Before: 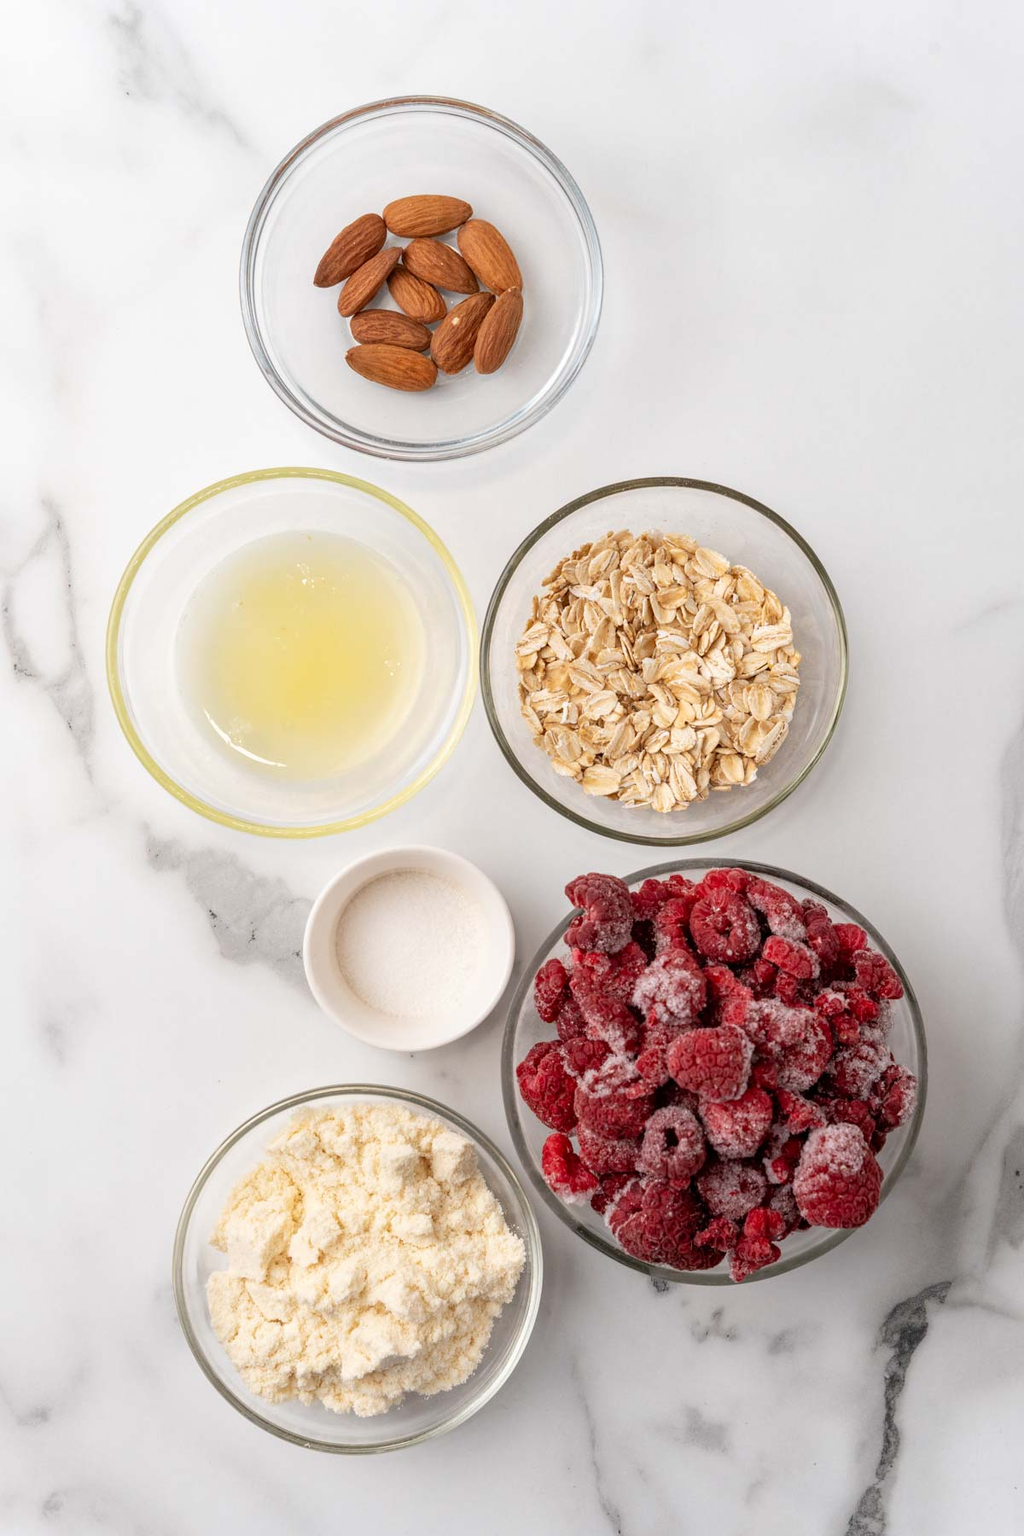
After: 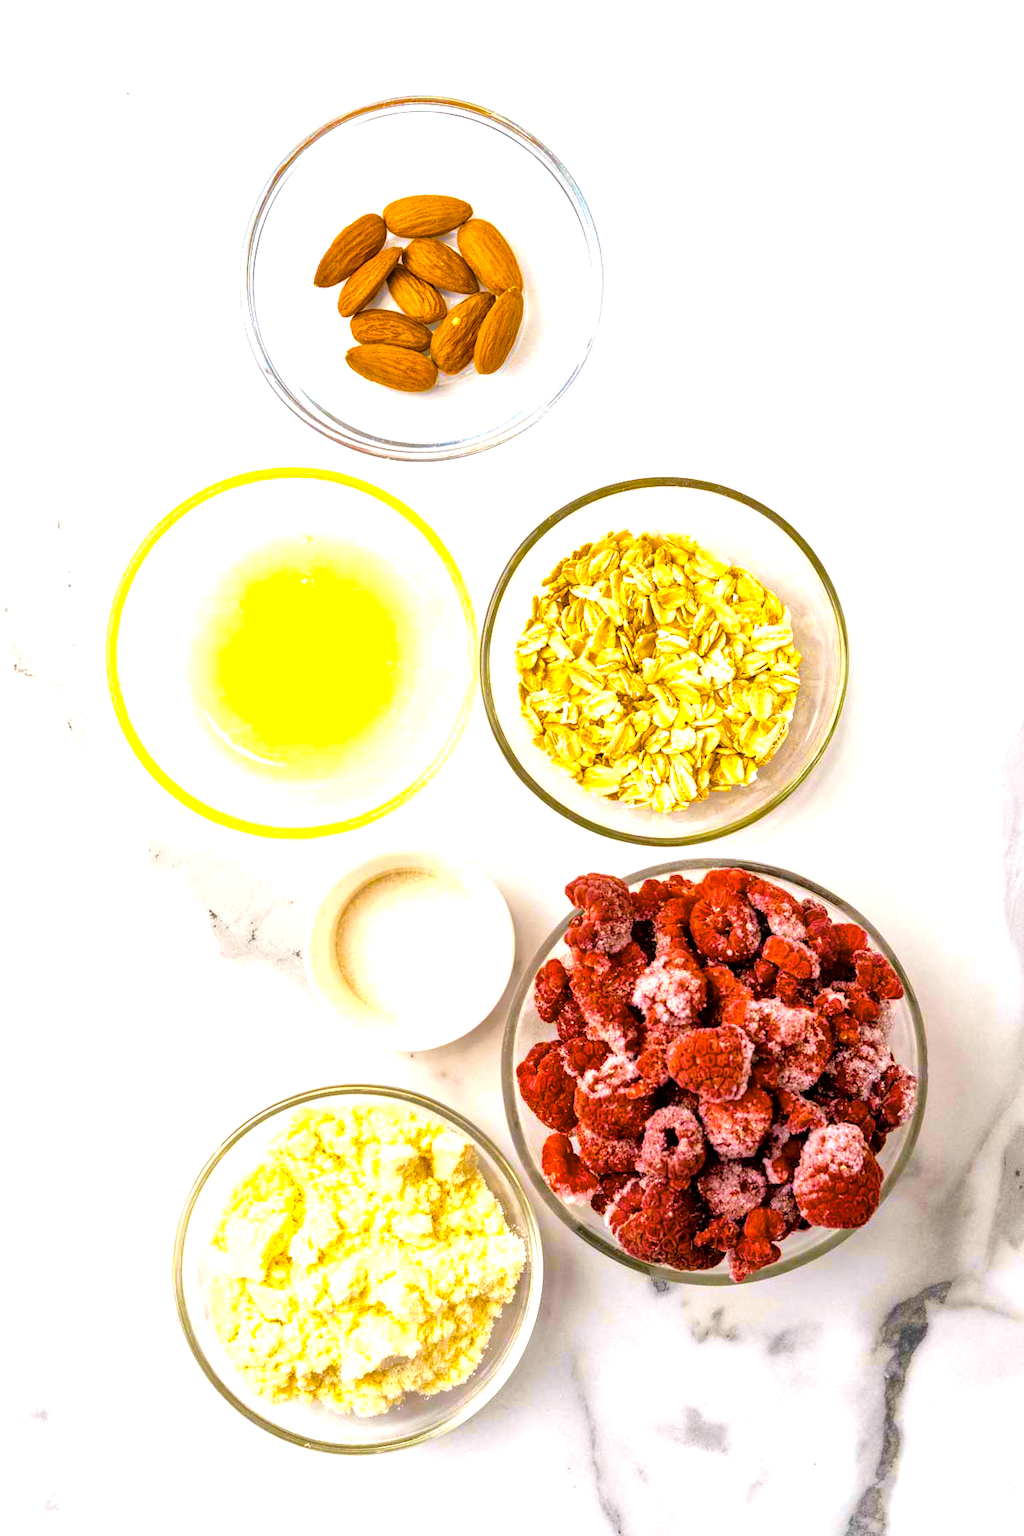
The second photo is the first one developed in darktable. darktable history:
rotate and perspective: automatic cropping original format, crop left 0, crop top 0
contrast brightness saturation: brightness 0.15
velvia: on, module defaults
color balance rgb: linear chroma grading › global chroma 42%, perceptual saturation grading › global saturation 42%, perceptual brilliance grading › global brilliance 25%, global vibrance 33%
color contrast: green-magenta contrast 0.8, blue-yellow contrast 1.1, unbound 0
local contrast: mode bilateral grid, contrast 20, coarseness 50, detail 171%, midtone range 0.2
